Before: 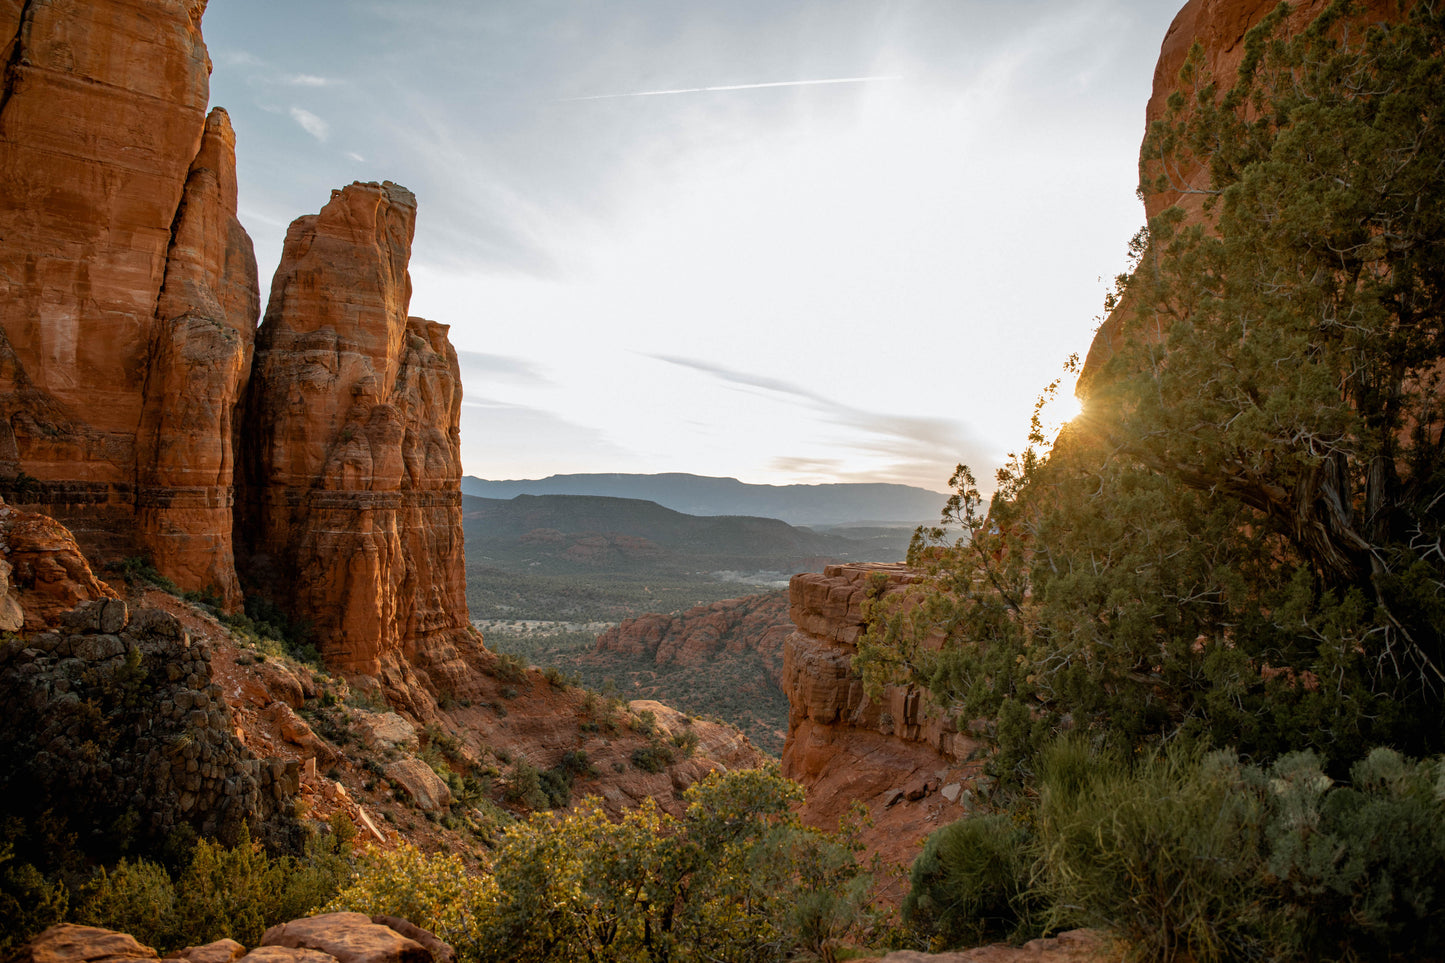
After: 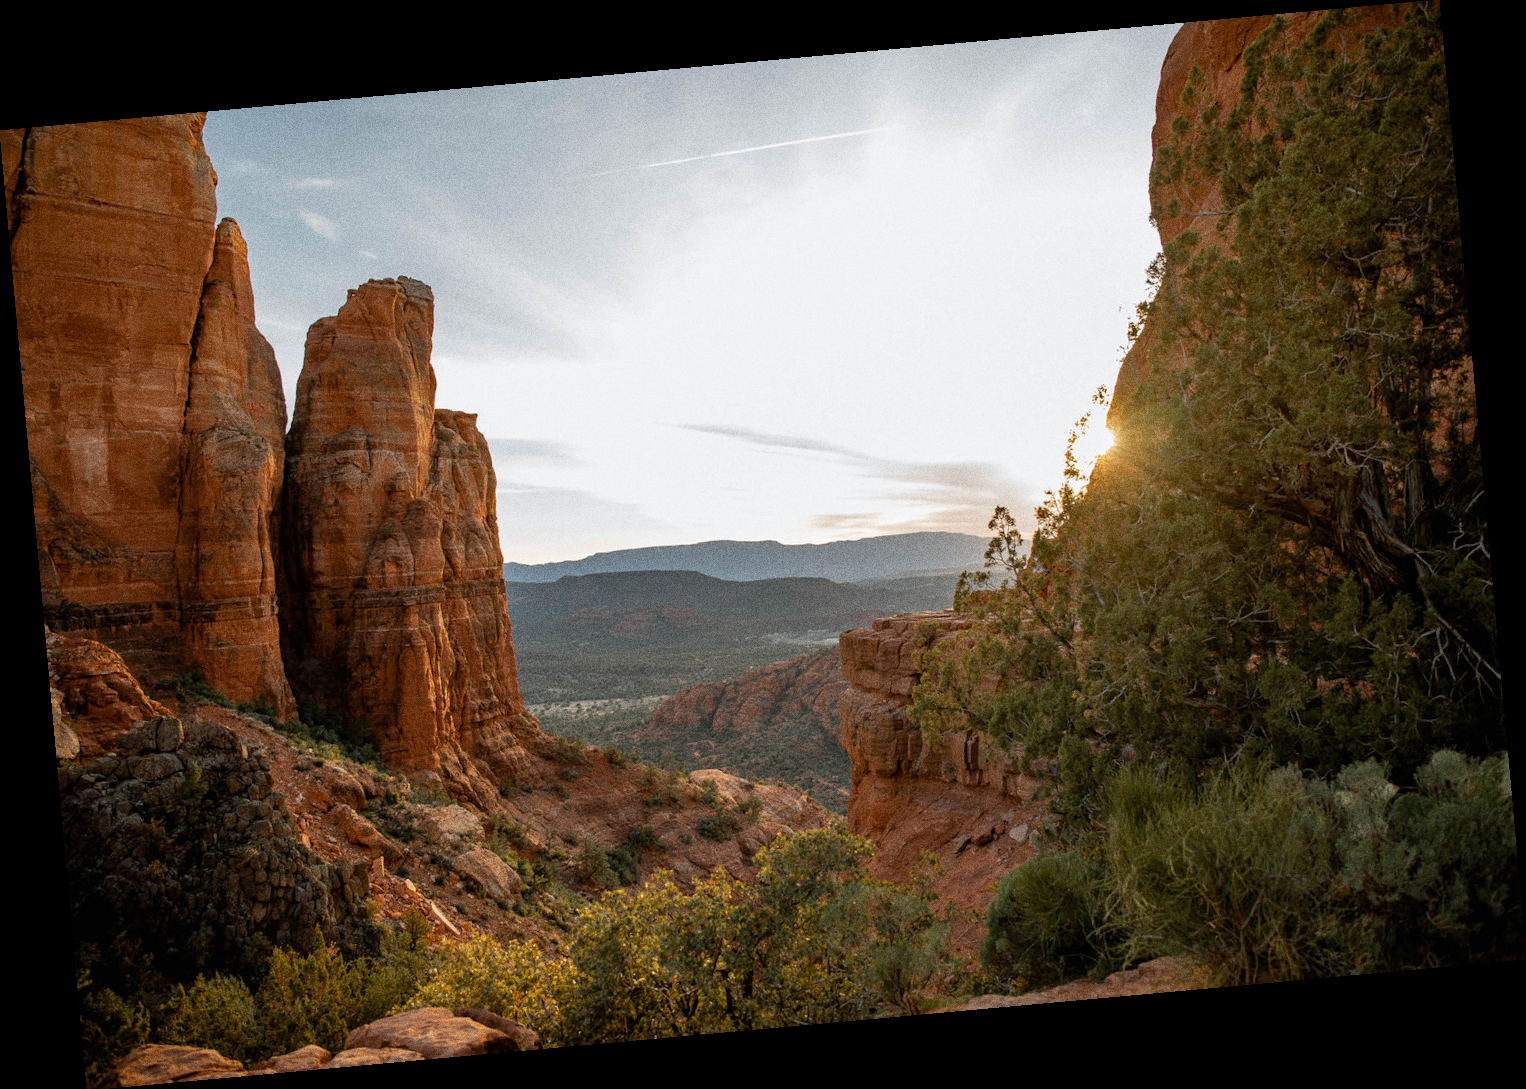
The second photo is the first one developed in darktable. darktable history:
grain: coarseness 9.61 ISO, strength 35.62%
rotate and perspective: rotation -5.2°, automatic cropping off
